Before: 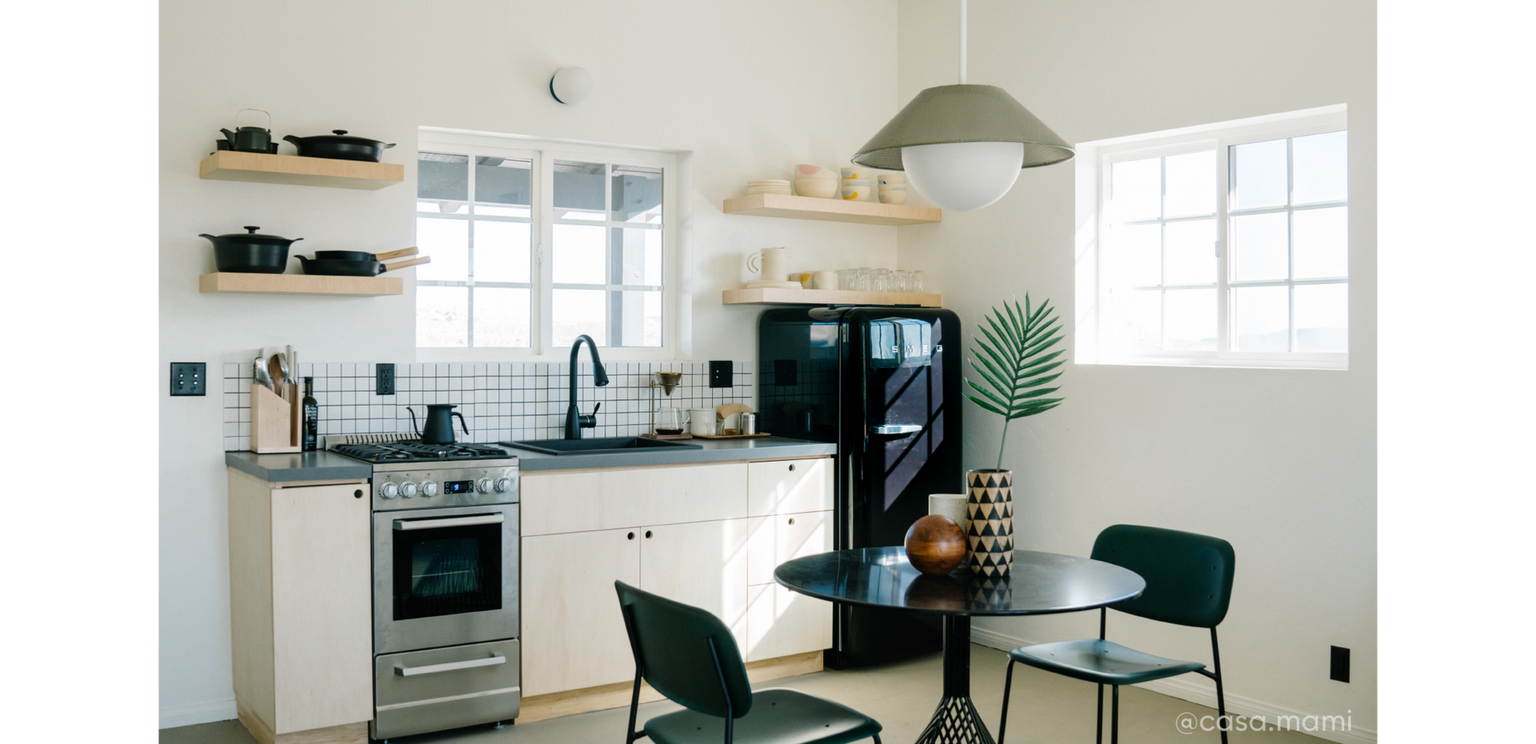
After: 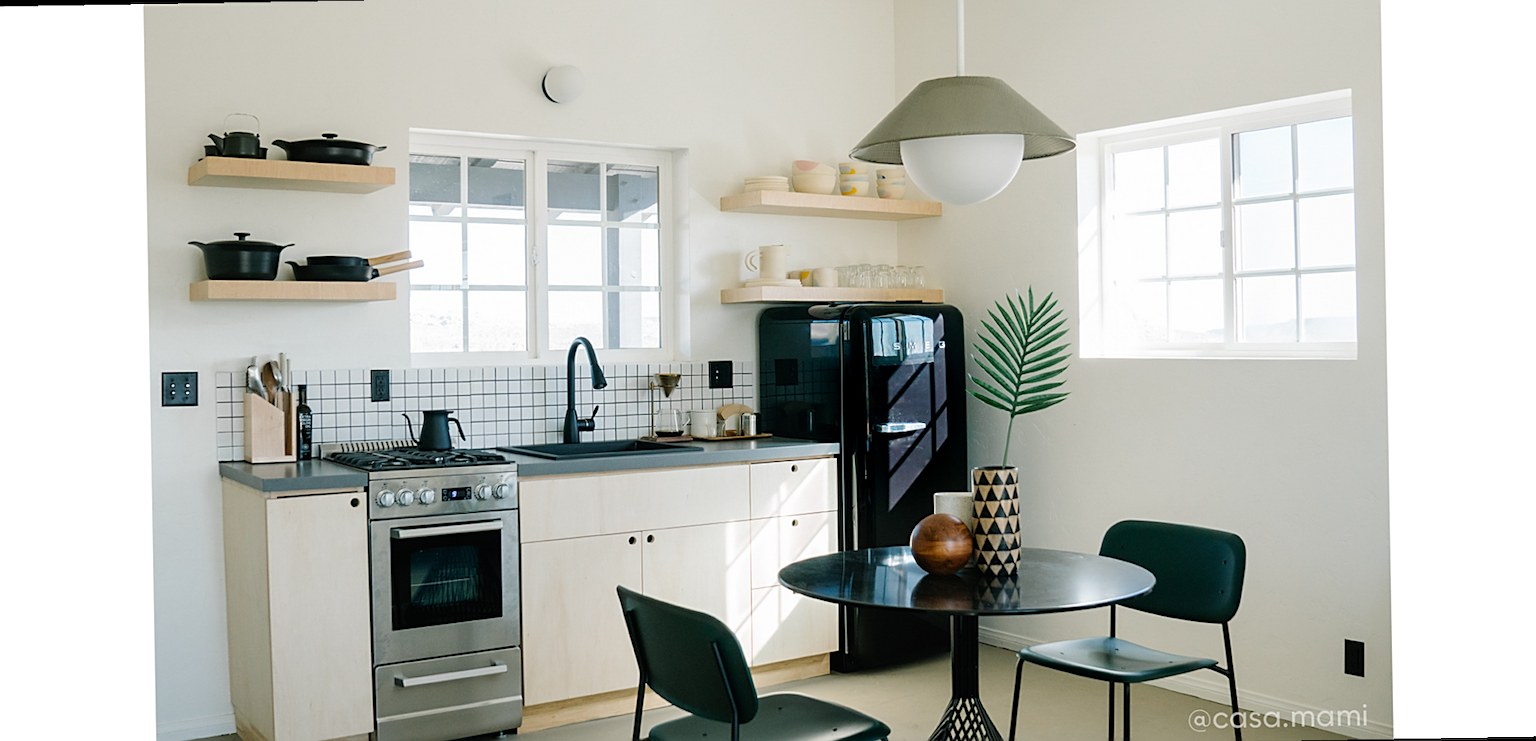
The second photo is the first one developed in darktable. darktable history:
crop: bottom 0.071%
rotate and perspective: rotation -1°, crop left 0.011, crop right 0.989, crop top 0.025, crop bottom 0.975
sharpen: on, module defaults
